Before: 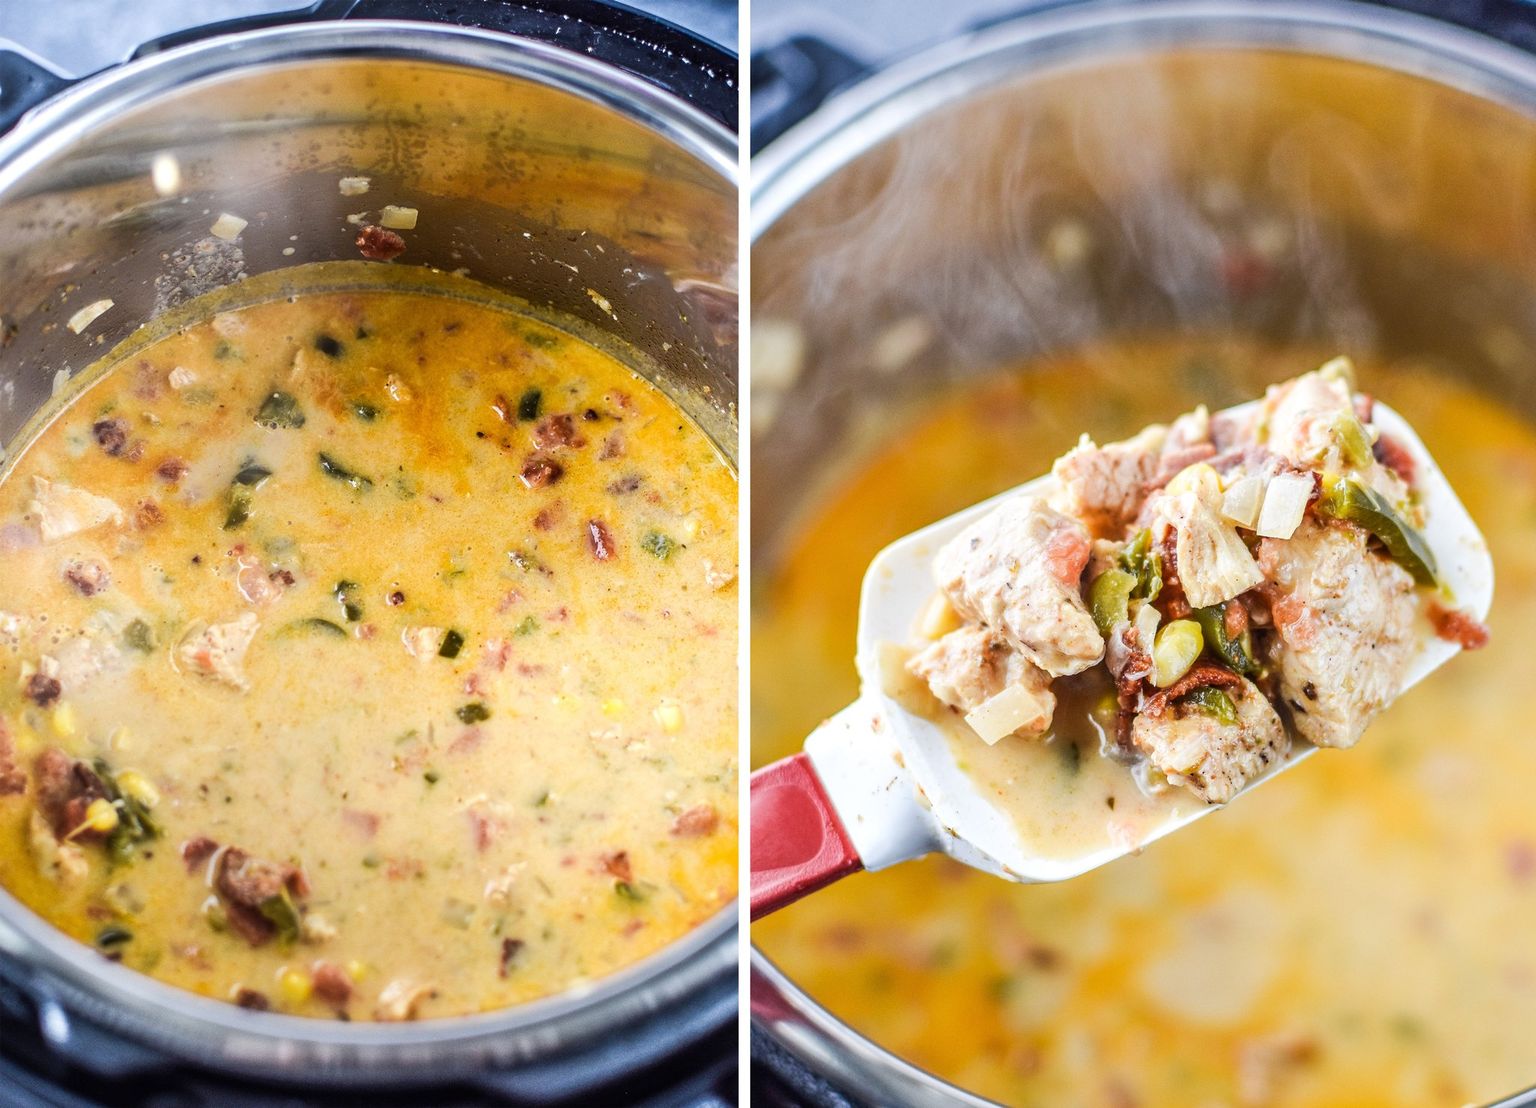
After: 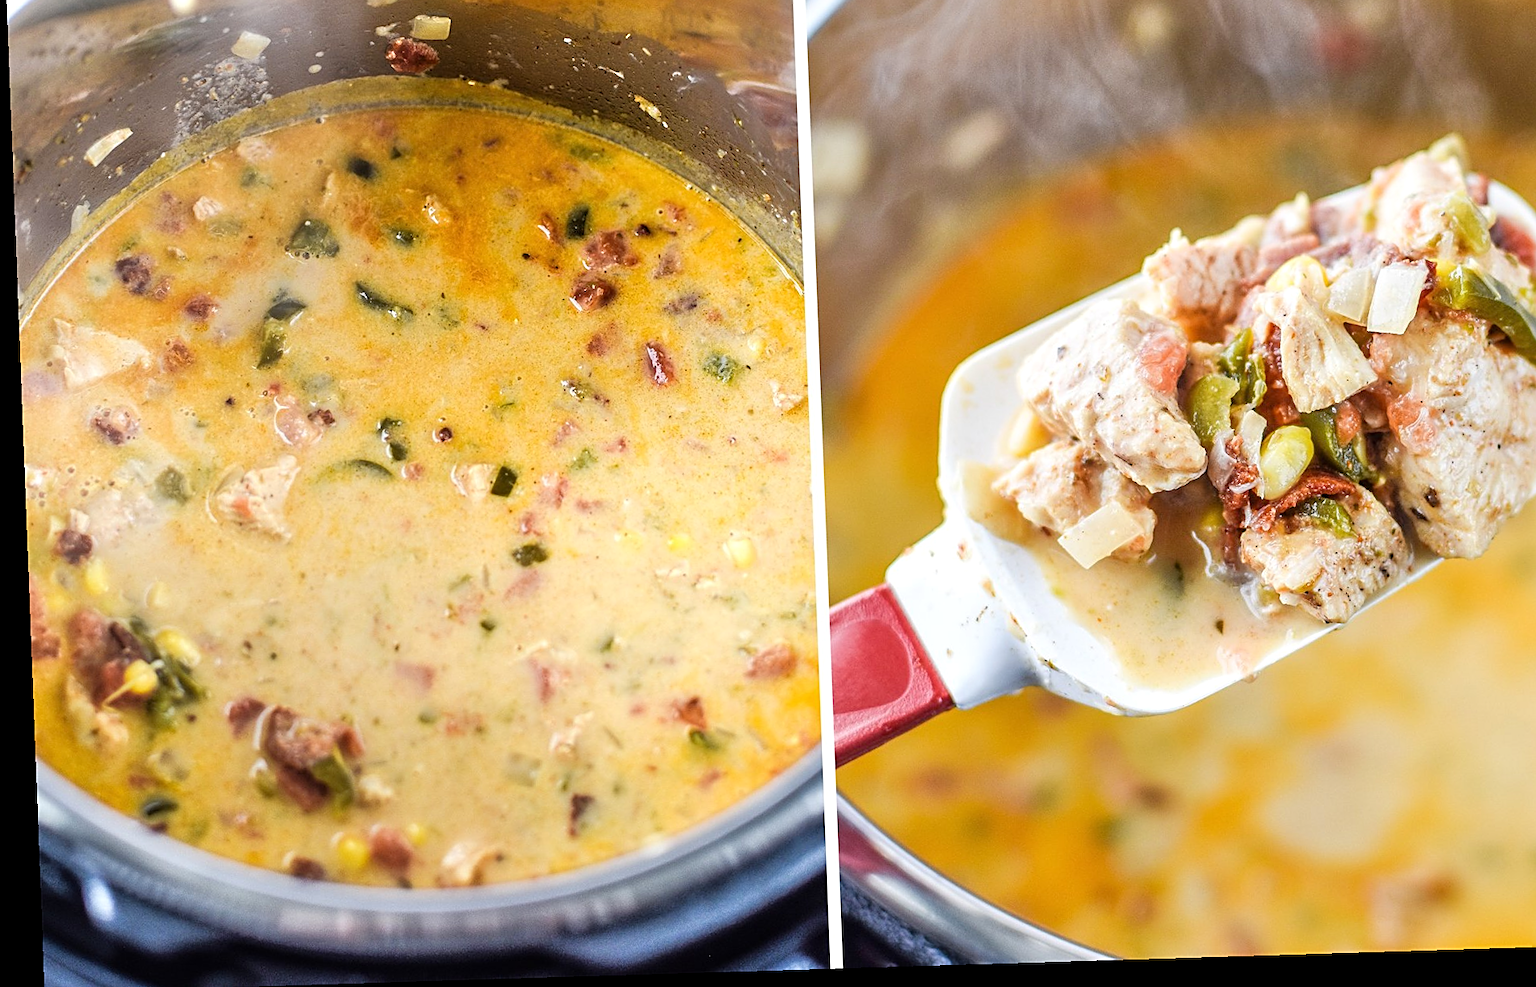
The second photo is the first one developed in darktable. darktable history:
crop: top 20.916%, right 9.437%, bottom 0.316%
tone equalizer: -8 EV 0.001 EV, -7 EV -0.004 EV, -6 EV 0.009 EV, -5 EV 0.032 EV, -4 EV 0.276 EV, -3 EV 0.644 EV, -2 EV 0.584 EV, -1 EV 0.187 EV, +0 EV 0.024 EV
sharpen: on, module defaults
rotate and perspective: rotation -2.22°, lens shift (horizontal) -0.022, automatic cropping off
